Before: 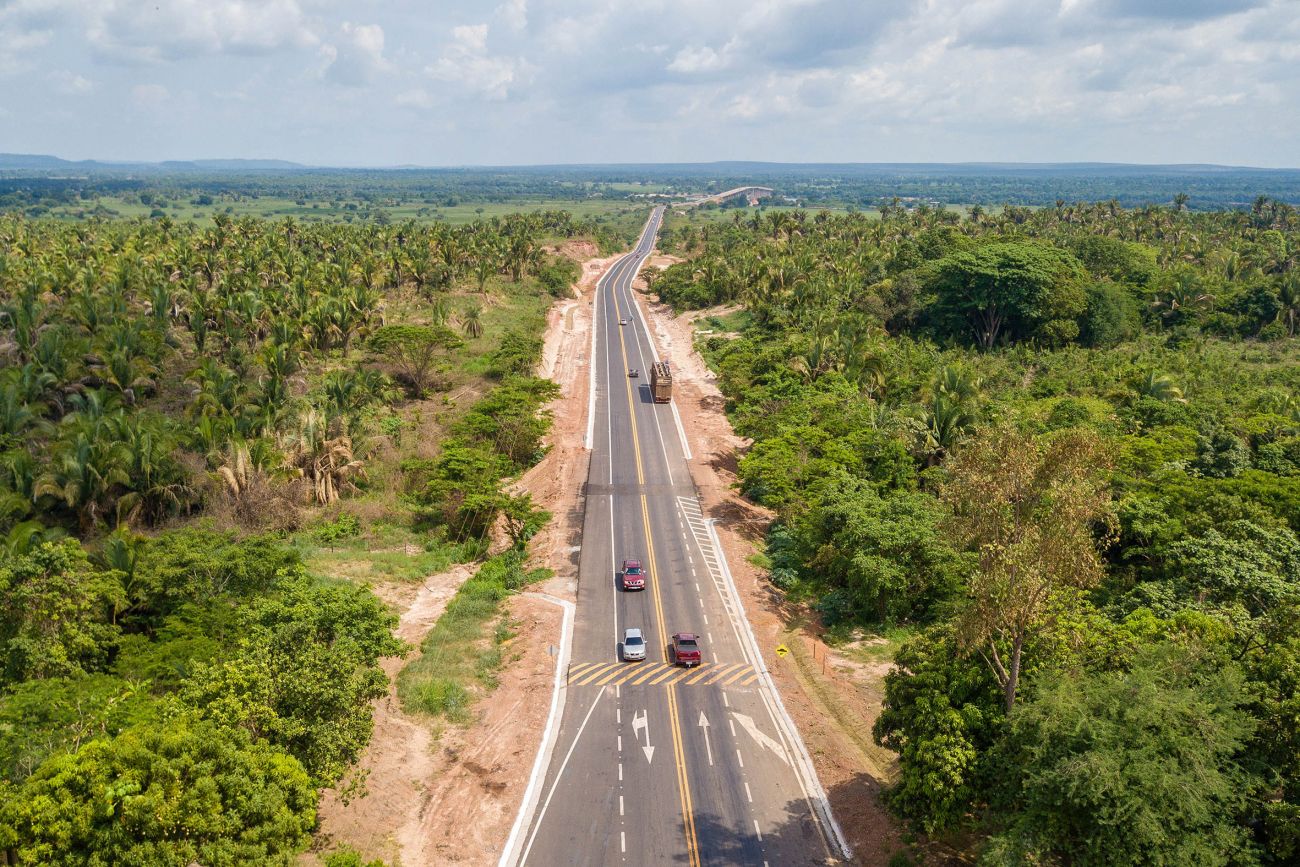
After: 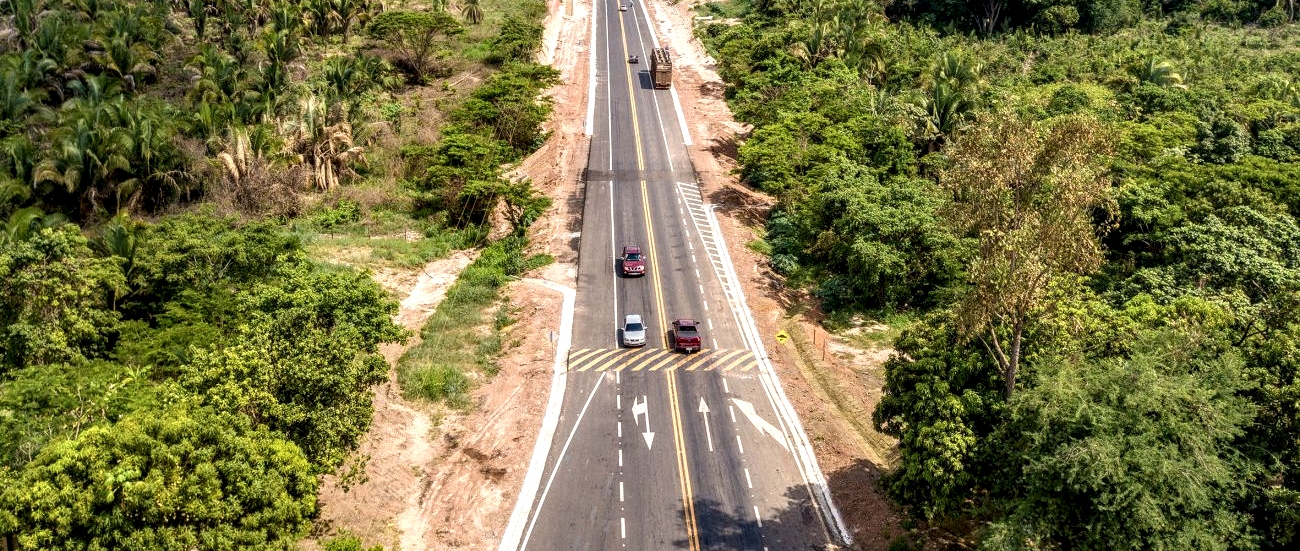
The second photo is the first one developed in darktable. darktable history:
local contrast: highlights 65%, shadows 54%, detail 169%, midtone range 0.514
crop and rotate: top 36.435%
